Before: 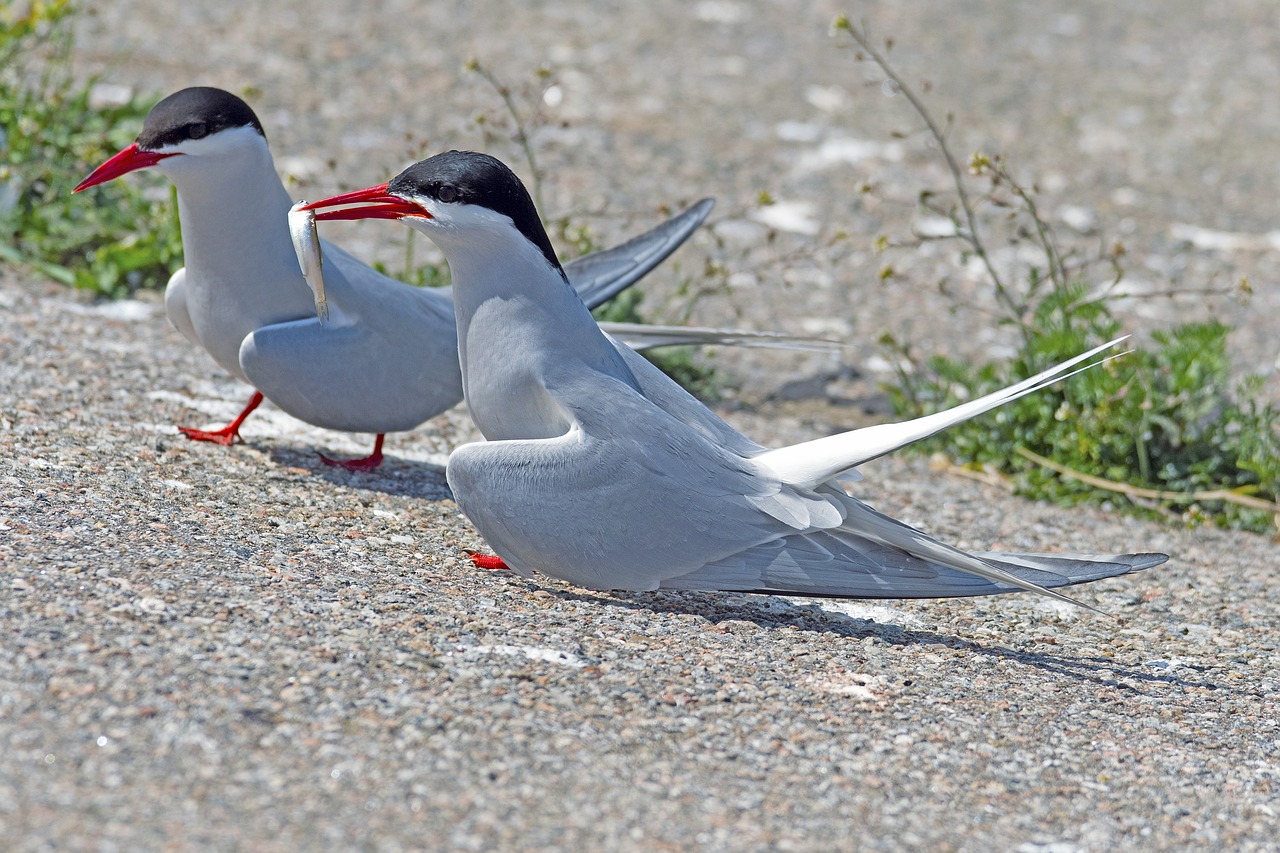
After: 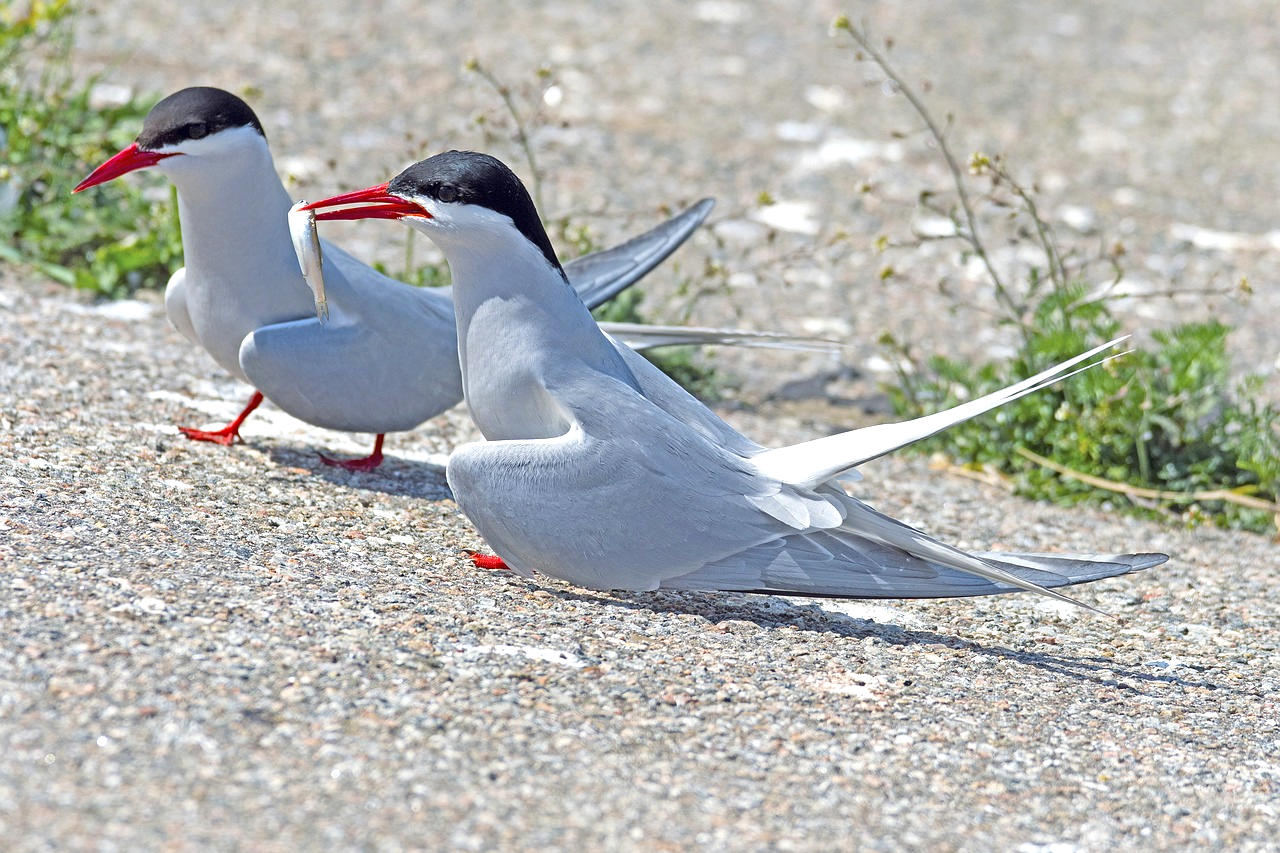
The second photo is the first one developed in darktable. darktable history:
exposure: exposure 0.485 EV, compensate highlight preservation false
